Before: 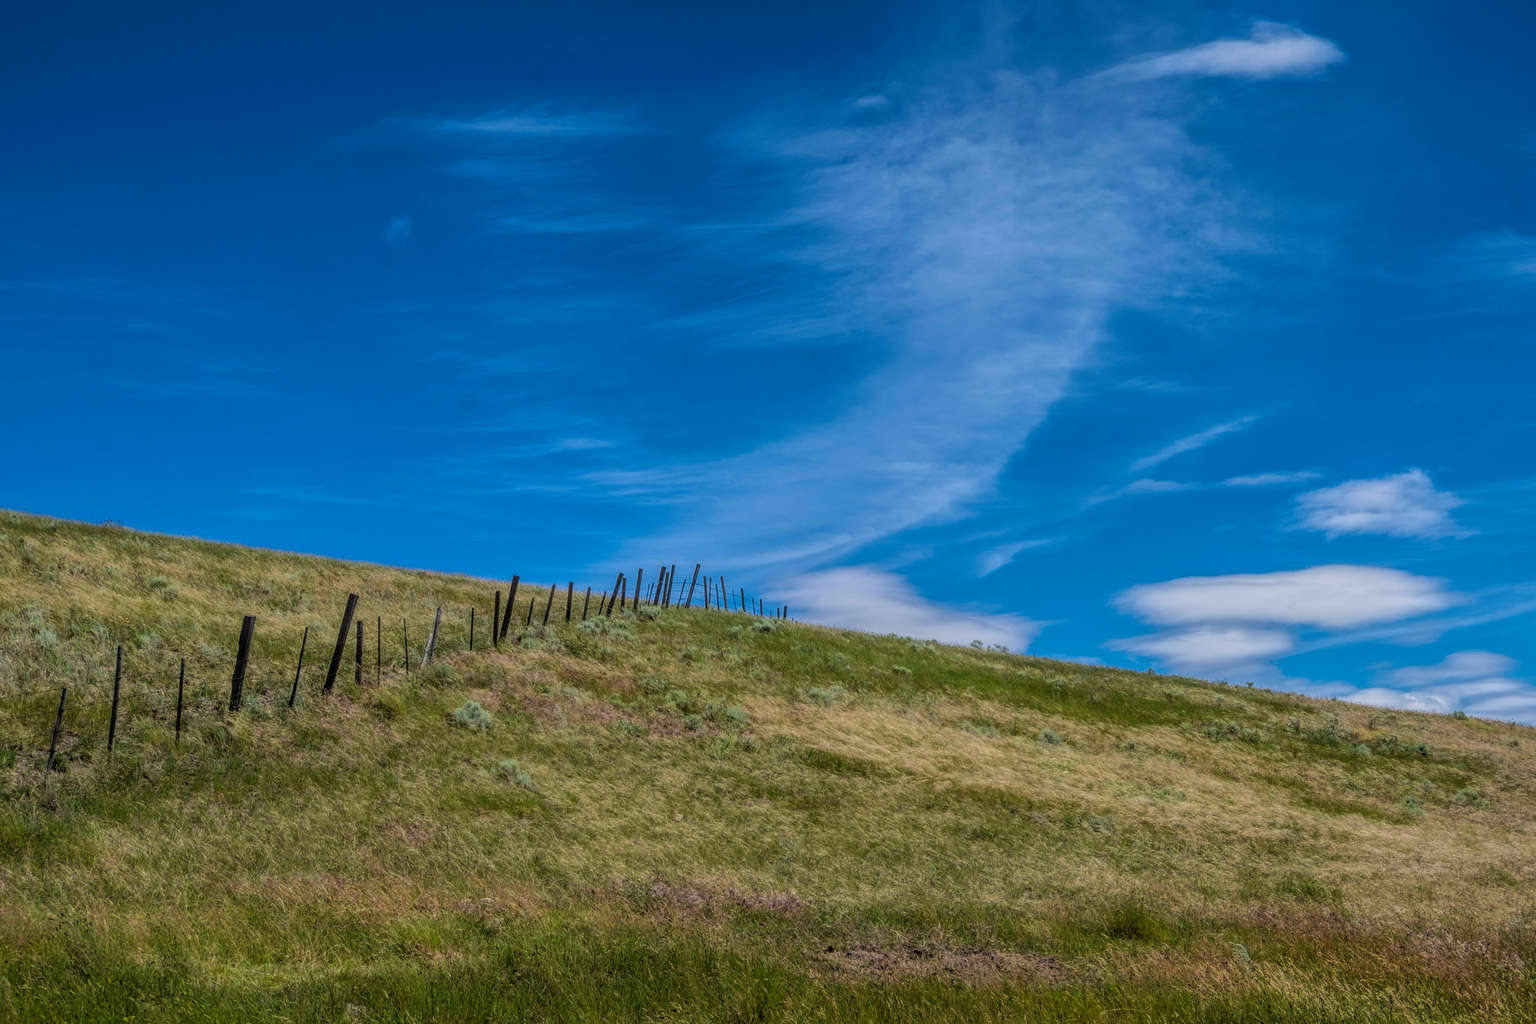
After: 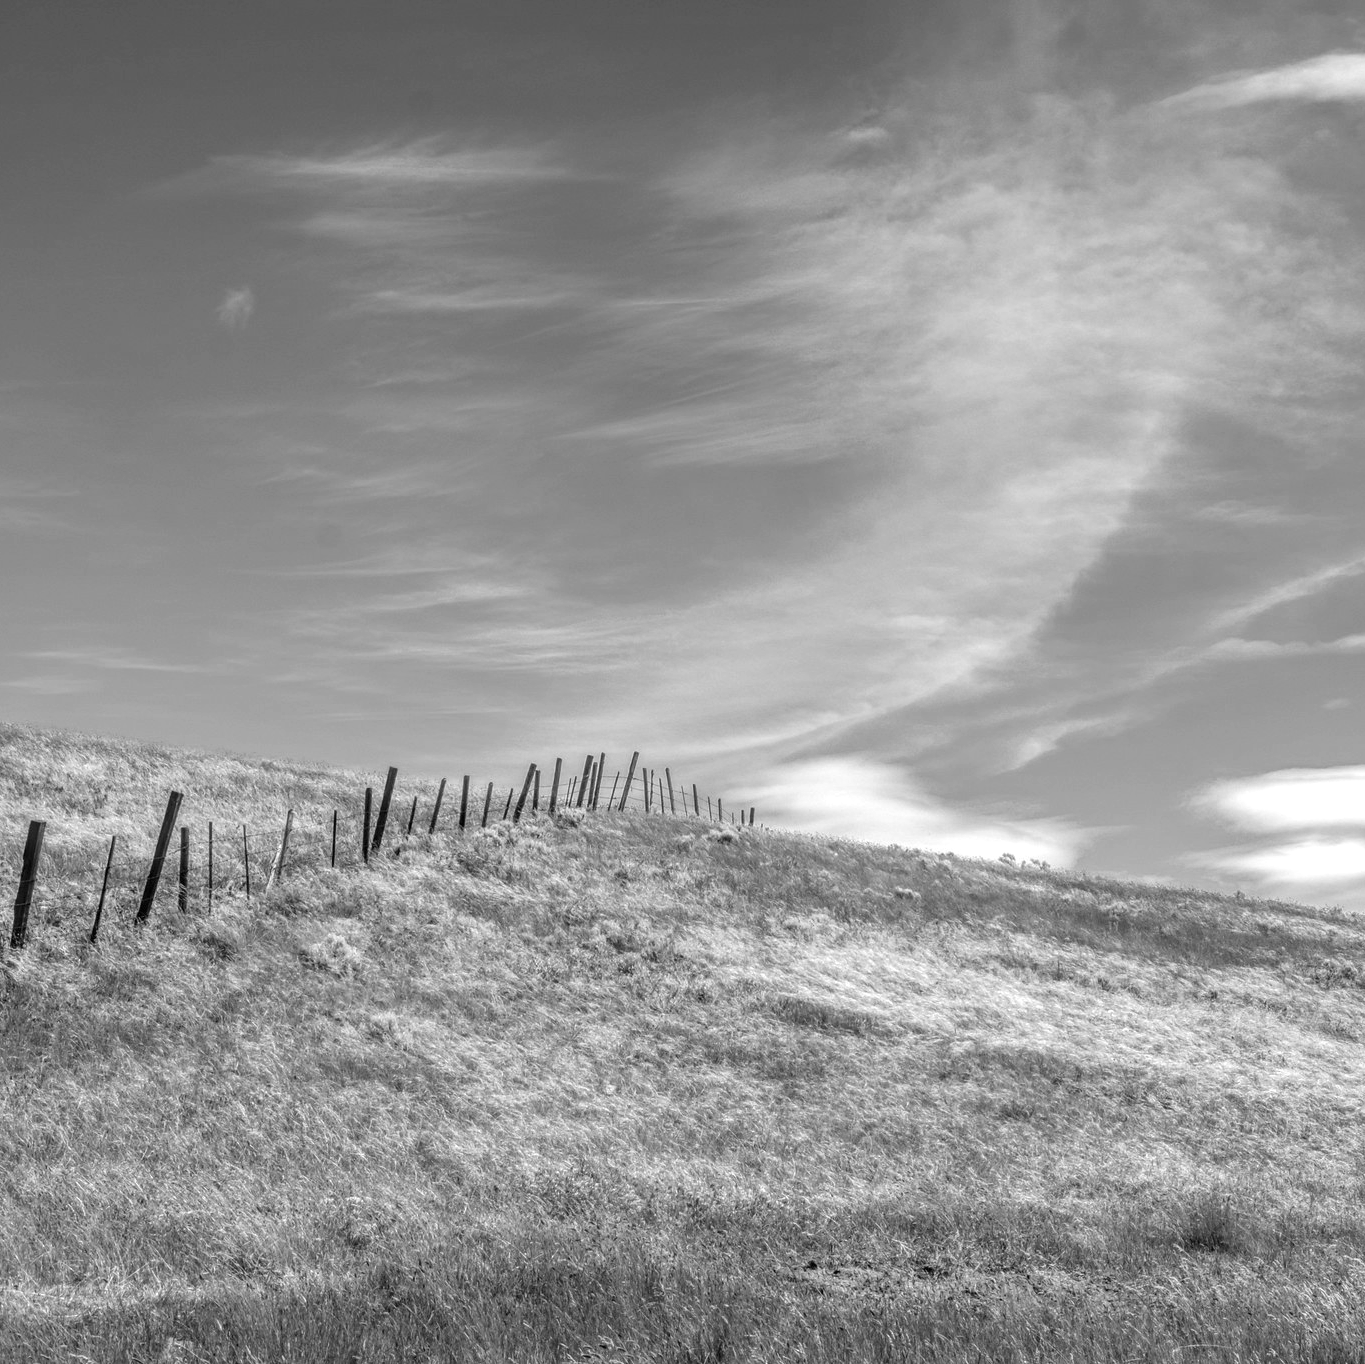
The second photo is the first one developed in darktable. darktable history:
monochrome: on, module defaults
crop and rotate: left 14.436%, right 18.898%
exposure: black level correction 0, exposure 1.2 EV, compensate exposure bias true, compensate highlight preservation false
